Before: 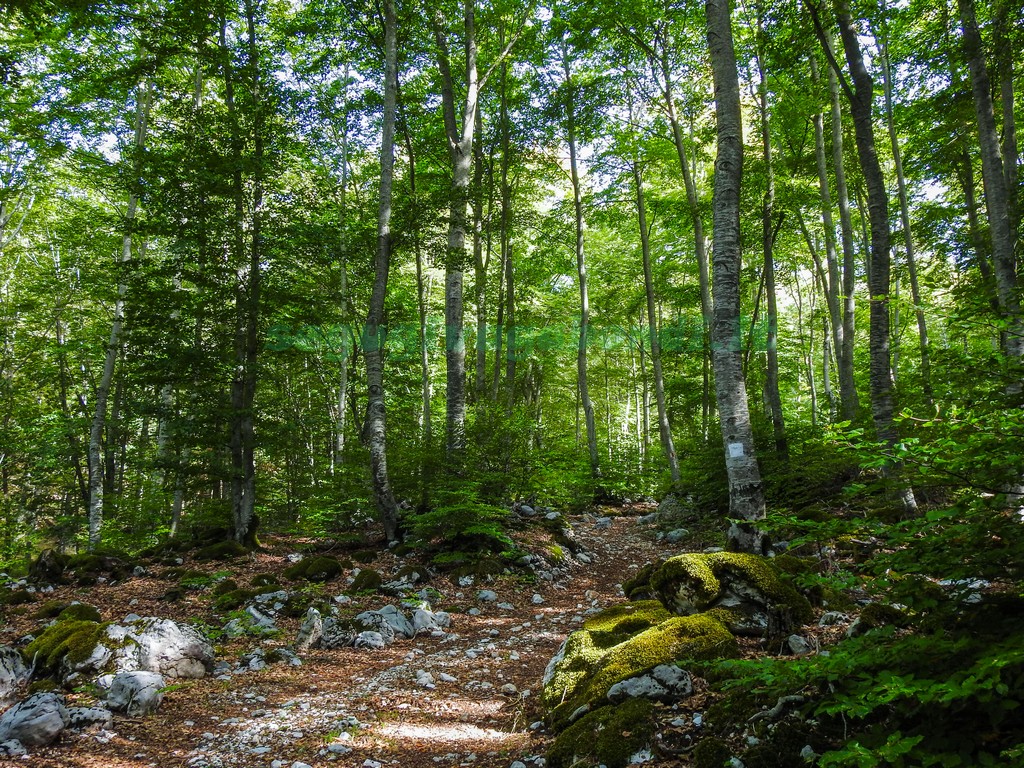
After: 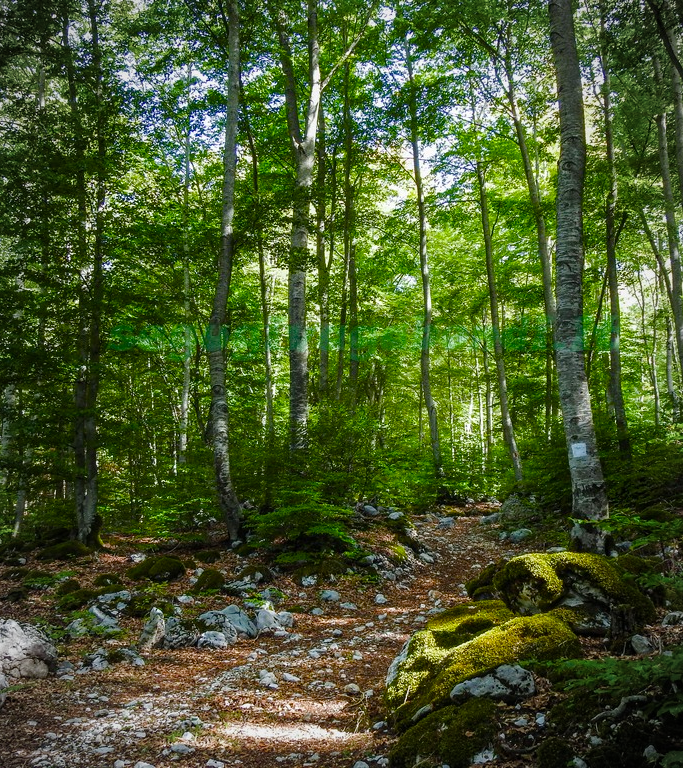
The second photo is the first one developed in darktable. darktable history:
crop and rotate: left 15.377%, right 17.833%
color balance rgb: perceptual saturation grading › global saturation 20.975%, perceptual saturation grading › highlights -19.944%, perceptual saturation grading › shadows 29.343%
vignetting: fall-off start 80.94%, fall-off radius 62.31%, saturation -0.651, automatic ratio true, width/height ratio 1.415
